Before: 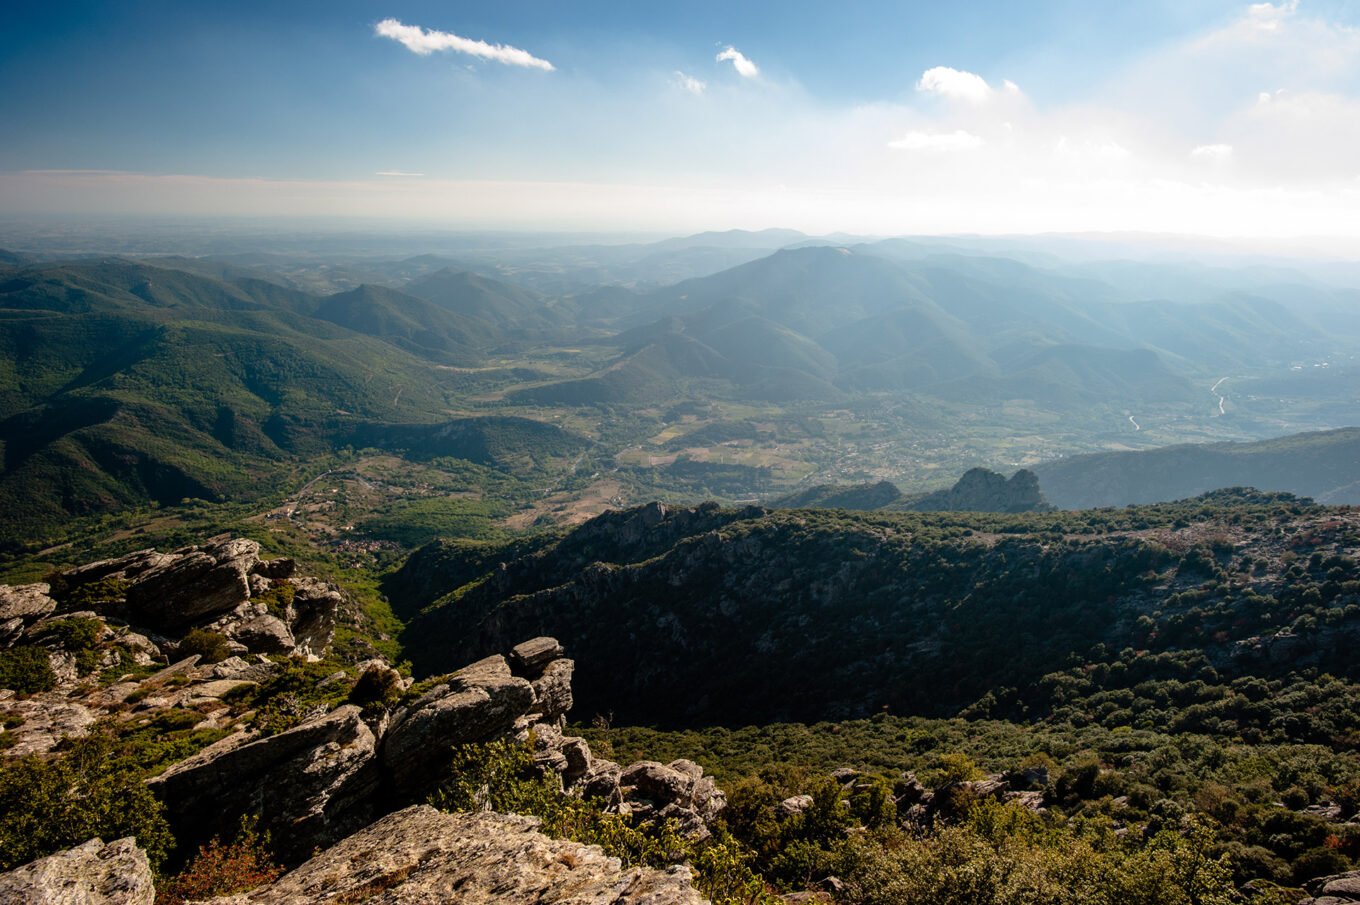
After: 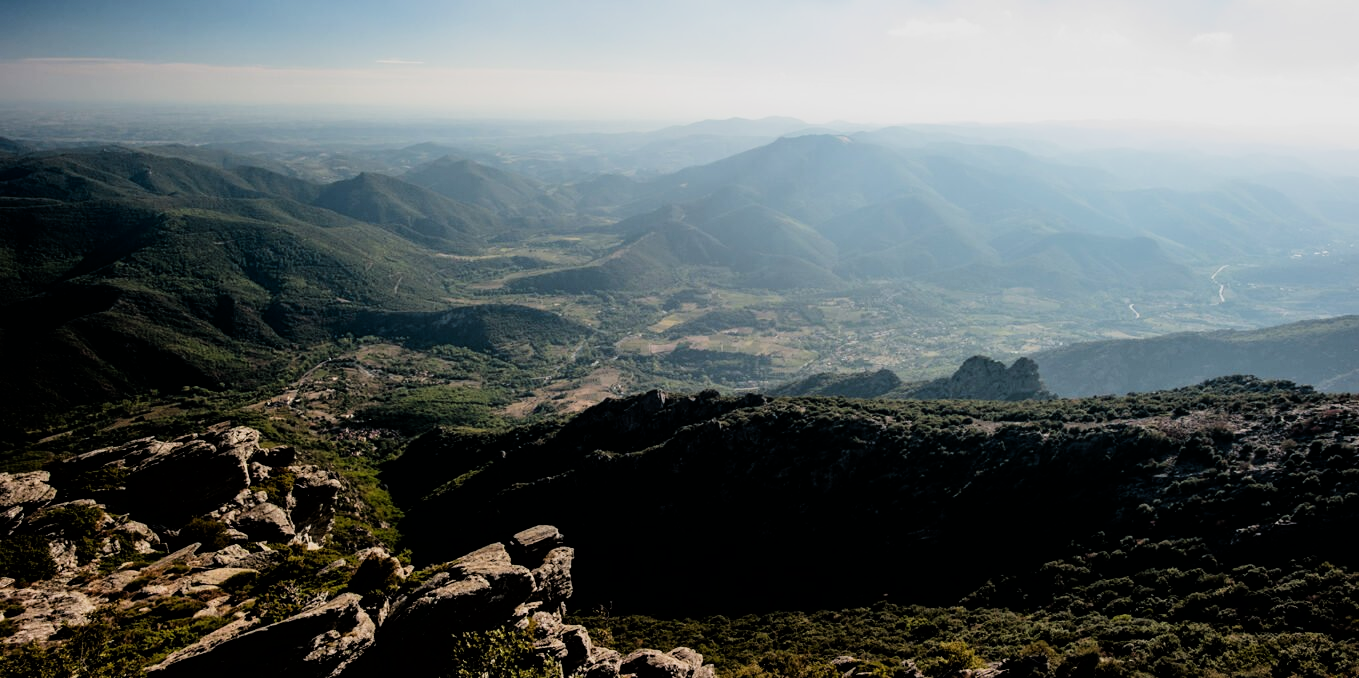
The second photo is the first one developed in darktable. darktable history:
crop and rotate: top 12.5%, bottom 12.5%
filmic rgb: black relative exposure -5 EV, hardness 2.88, contrast 1.4, highlights saturation mix -30%
